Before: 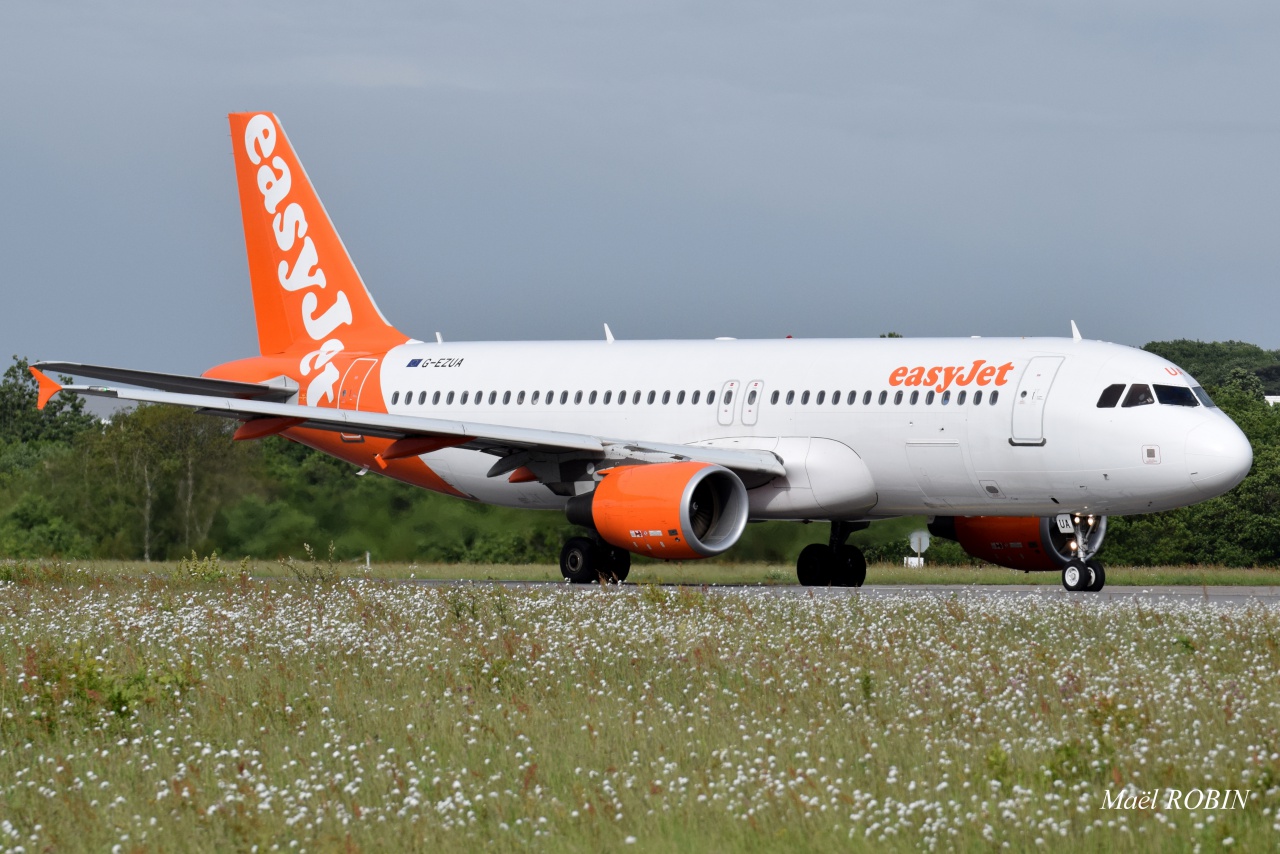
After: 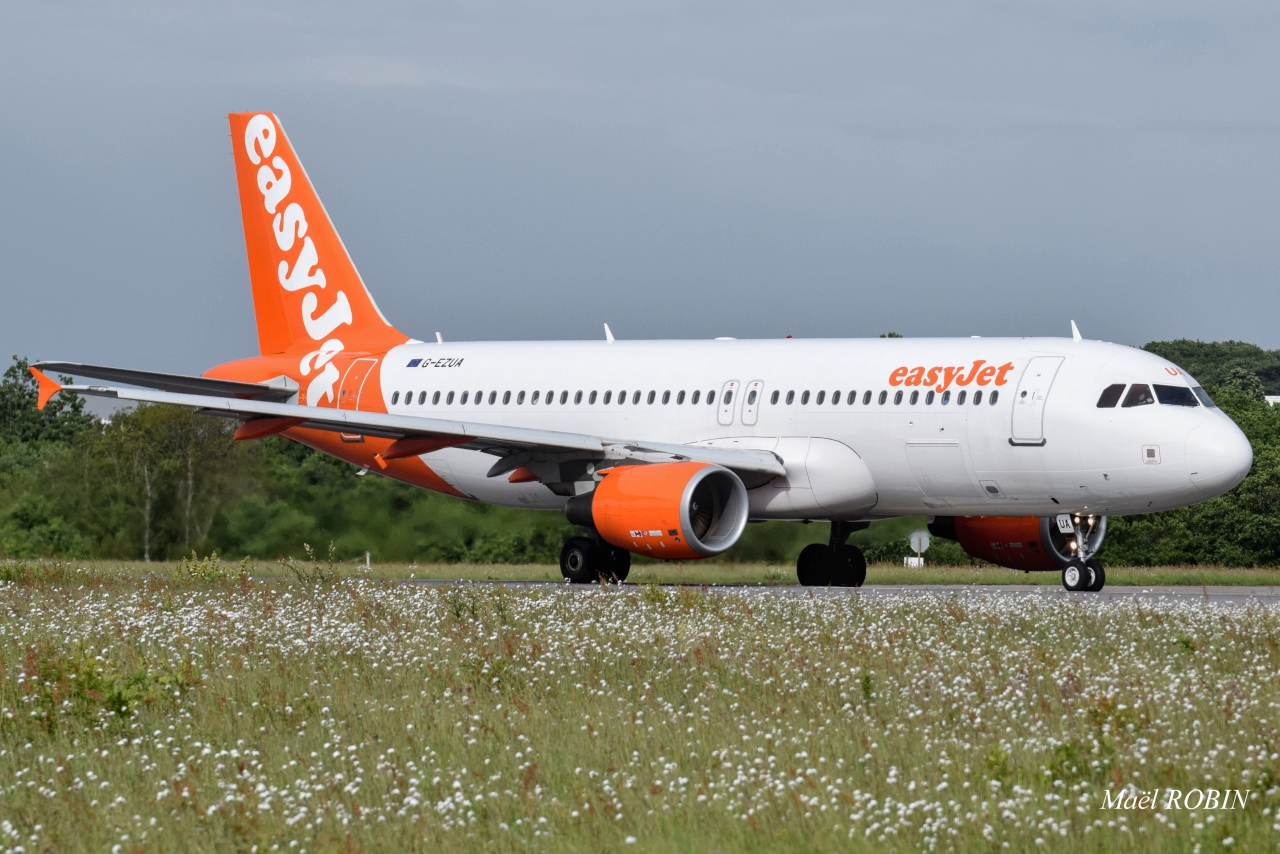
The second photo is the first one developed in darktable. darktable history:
local contrast: detail 117%
